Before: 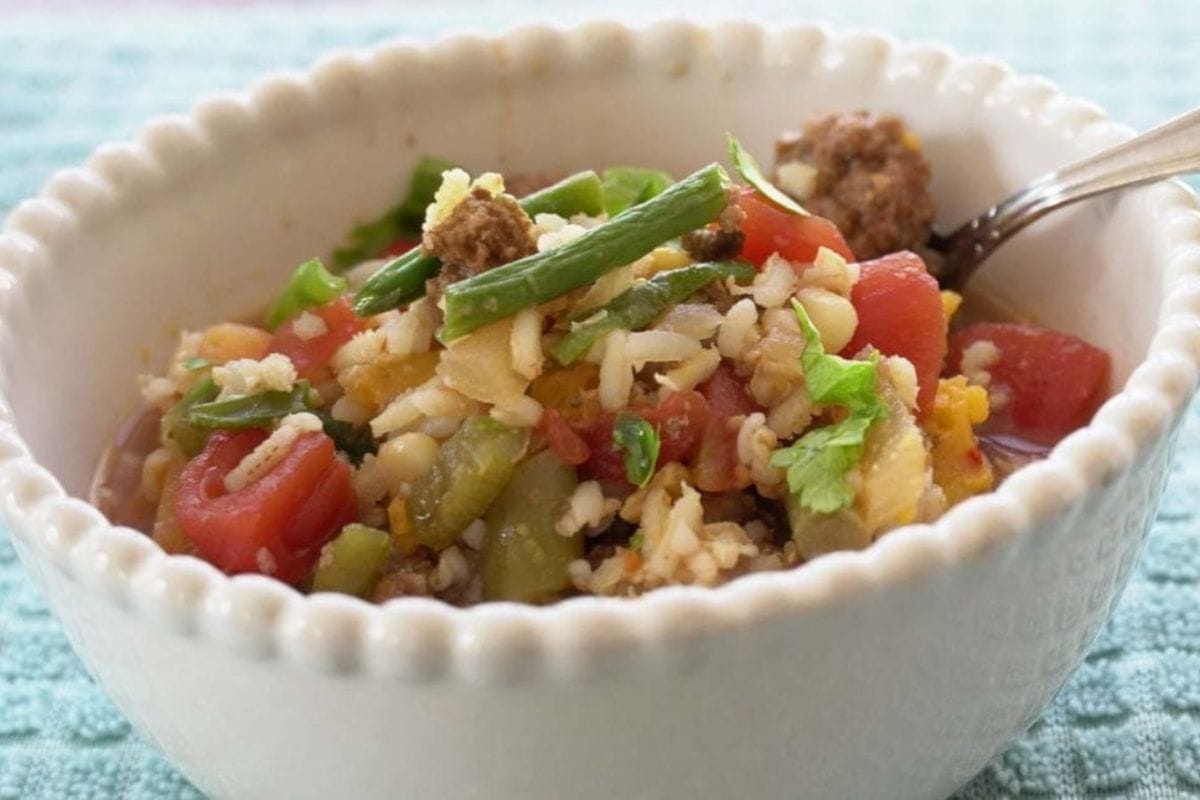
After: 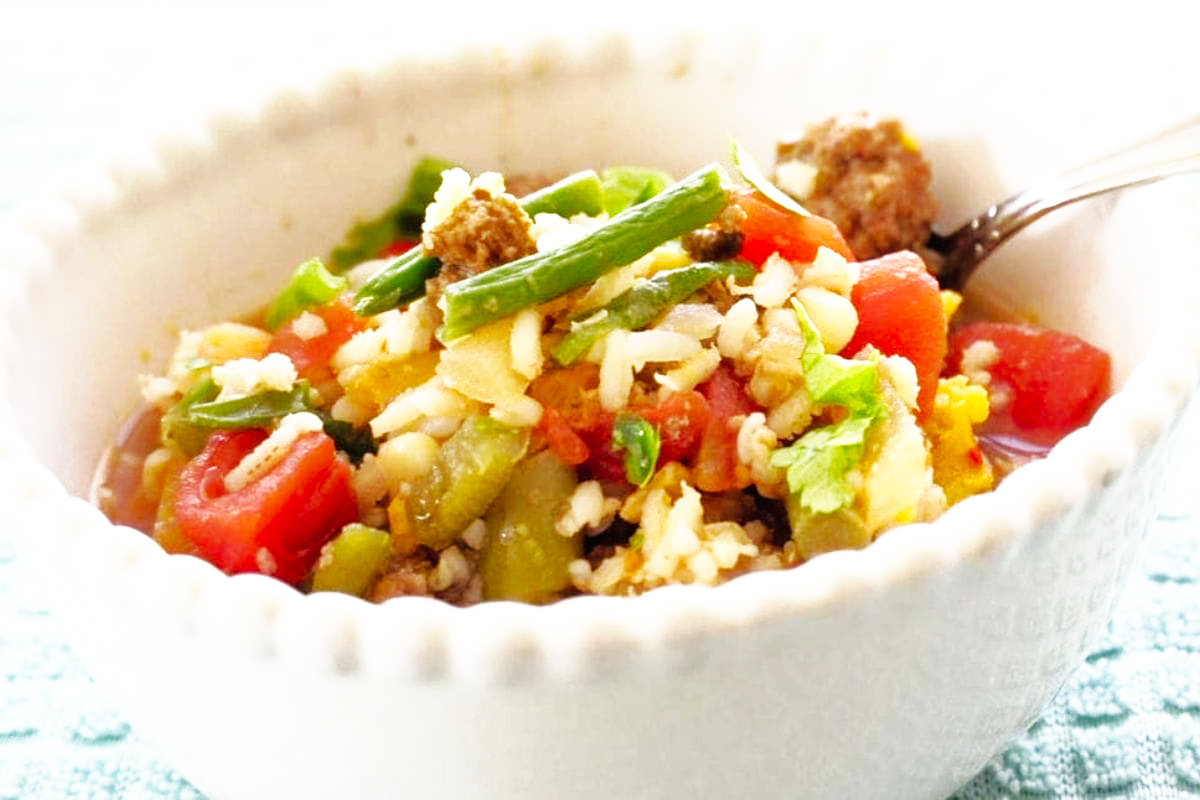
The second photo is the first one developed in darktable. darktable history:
shadows and highlights: shadows 30.03
base curve: curves: ch0 [(0, 0) (0.007, 0.004) (0.027, 0.03) (0.046, 0.07) (0.207, 0.54) (0.442, 0.872) (0.673, 0.972) (1, 1)], preserve colors none
tone equalizer: -8 EV -0.412 EV, -7 EV -0.373 EV, -6 EV -0.3 EV, -5 EV -0.186 EV, -3 EV 0.246 EV, -2 EV 0.321 EV, -1 EV 0.401 EV, +0 EV 0.411 EV
